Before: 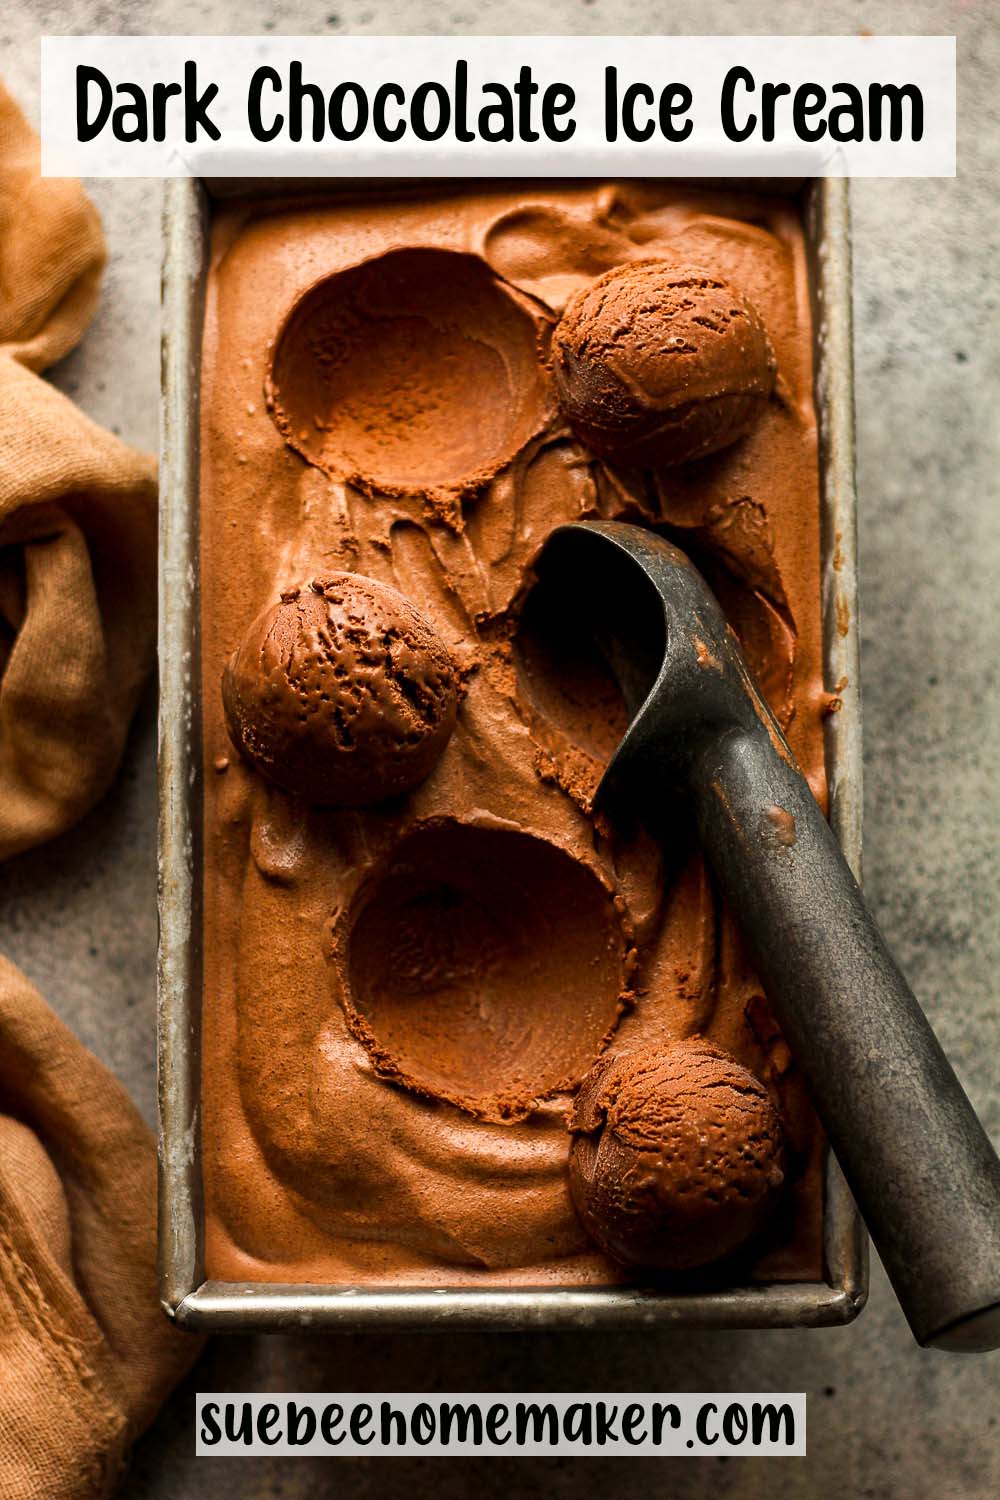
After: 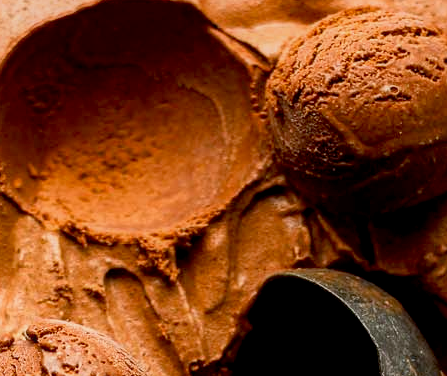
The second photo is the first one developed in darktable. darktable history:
local contrast: detail 110%
contrast equalizer: y [[0.439, 0.44, 0.442, 0.457, 0.493, 0.498], [0.5 ×6], [0.5 ×6], [0 ×6], [0 ×6]], mix 0.76
exposure: black level correction 0.009, compensate highlight preservation false
crop: left 28.64%, top 16.832%, right 26.637%, bottom 58.055%
